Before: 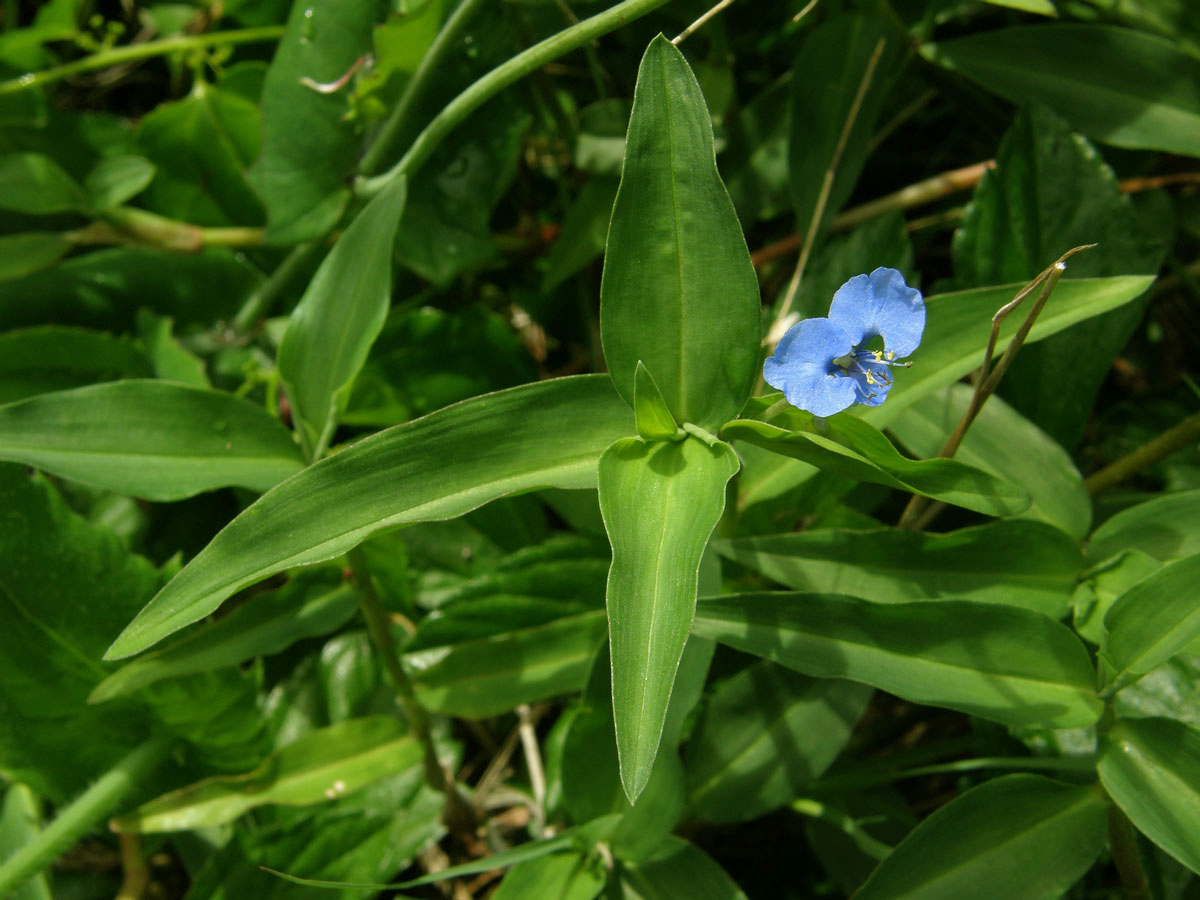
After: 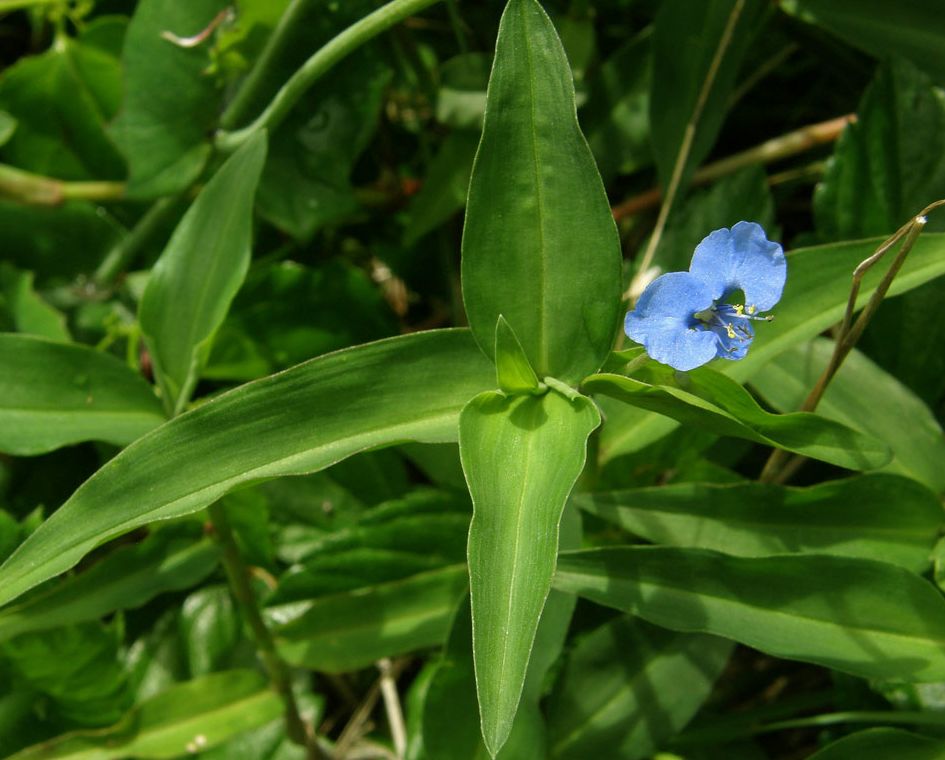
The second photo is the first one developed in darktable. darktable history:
crop: left 11.66%, top 5.167%, right 9.566%, bottom 10.337%
